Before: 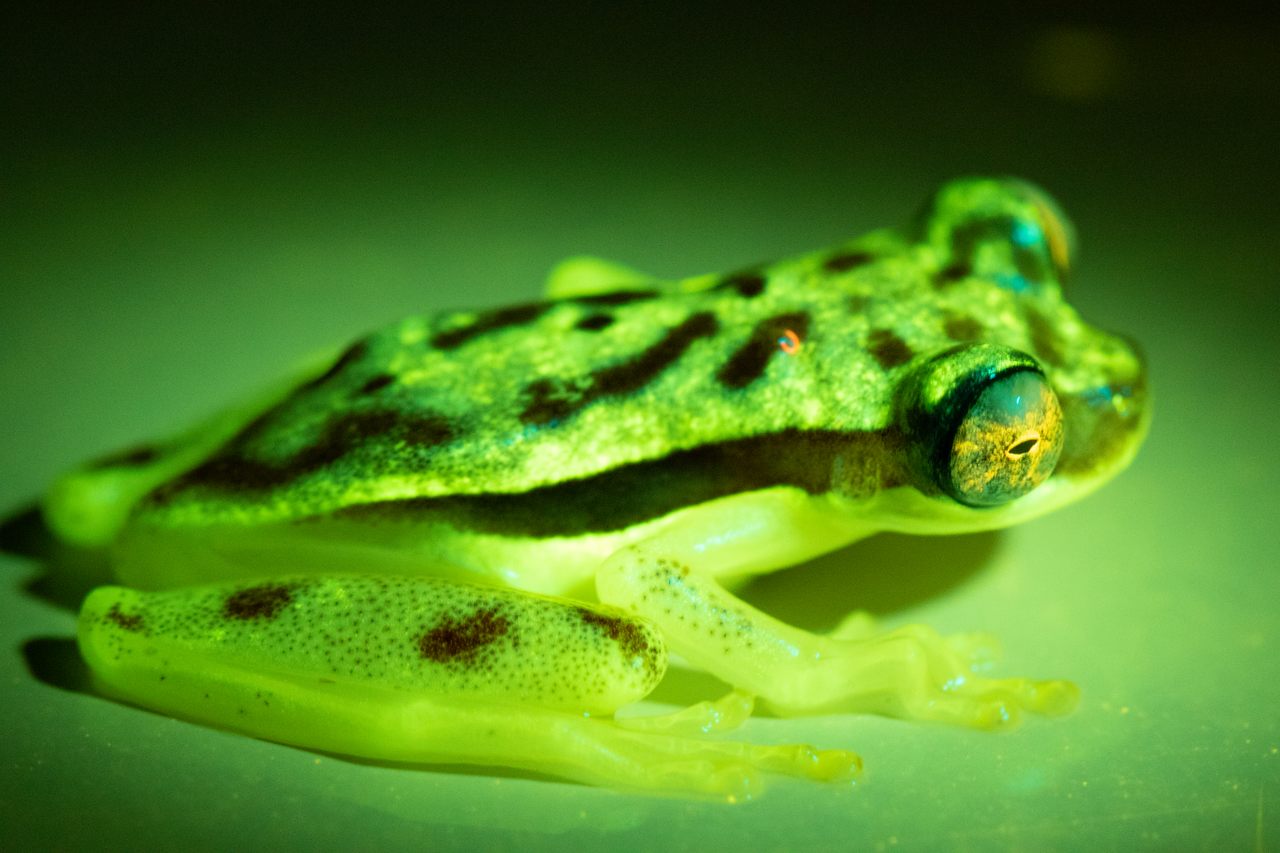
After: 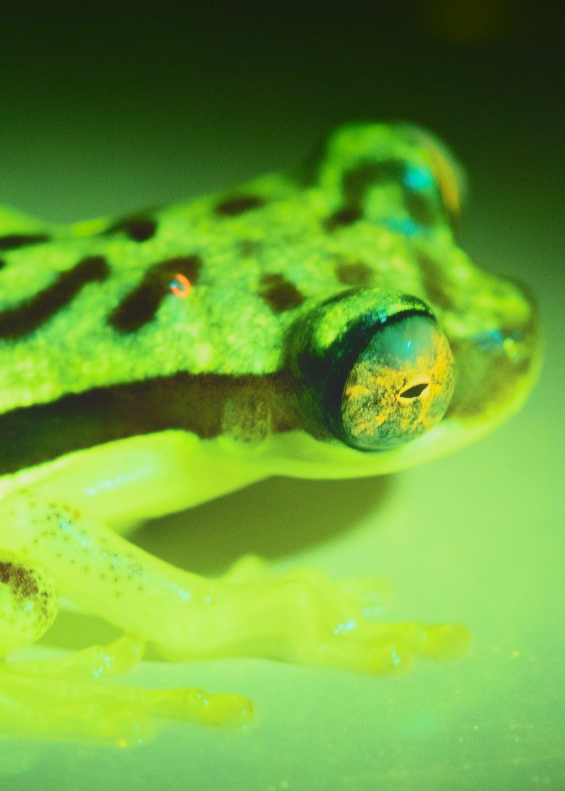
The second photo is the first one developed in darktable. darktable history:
local contrast: detail 69%
crop: left 47.628%, top 6.643%, right 7.874%
contrast brightness saturation: contrast 0.24, brightness 0.09
